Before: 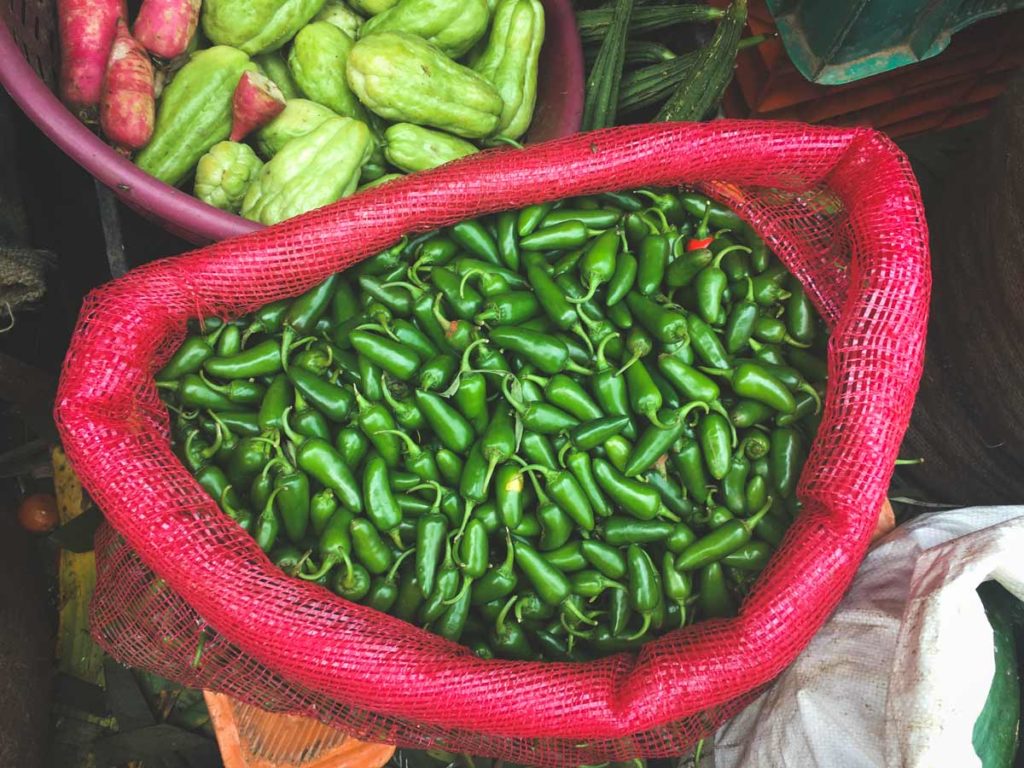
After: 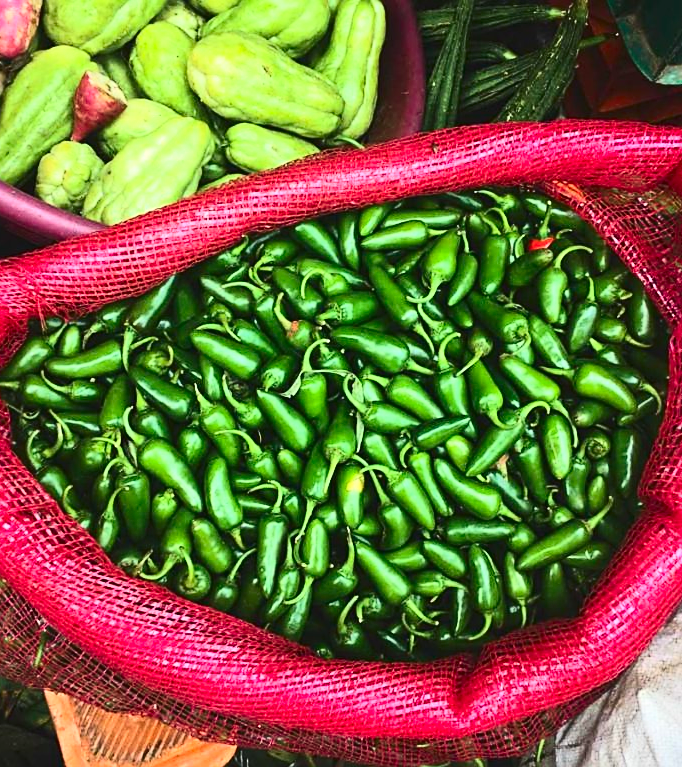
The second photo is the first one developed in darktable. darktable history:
sharpen: on, module defaults
contrast brightness saturation: contrast 0.4, brightness 0.05, saturation 0.25
crop and rotate: left 15.546%, right 17.787%
